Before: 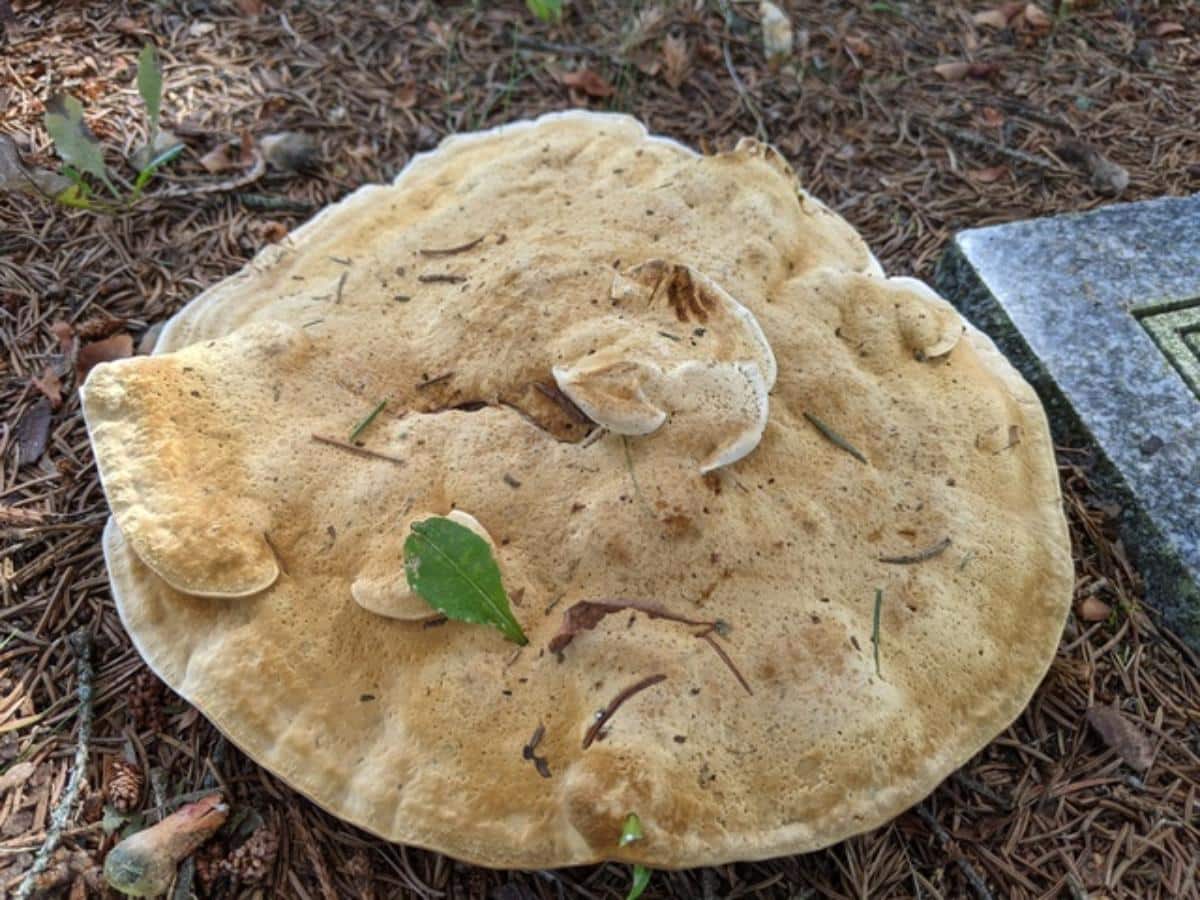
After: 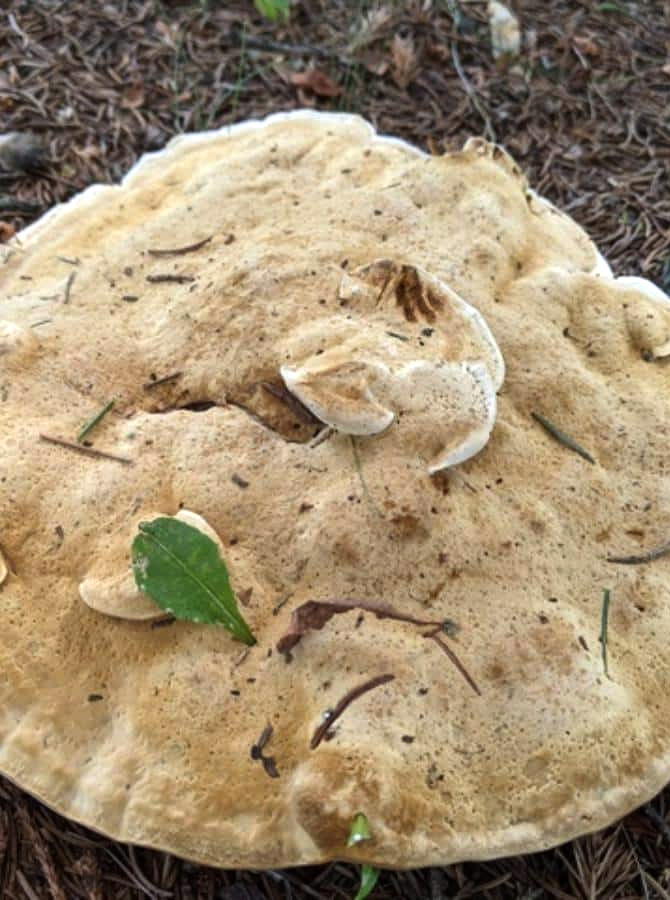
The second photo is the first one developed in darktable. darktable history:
crop and rotate: left 22.715%, right 21.44%
tone equalizer: -8 EV -0.444 EV, -7 EV -0.418 EV, -6 EV -0.32 EV, -5 EV -0.255 EV, -3 EV 0.198 EV, -2 EV 0.362 EV, -1 EV 0.379 EV, +0 EV 0.446 EV, edges refinement/feathering 500, mask exposure compensation -1.57 EV, preserve details no
